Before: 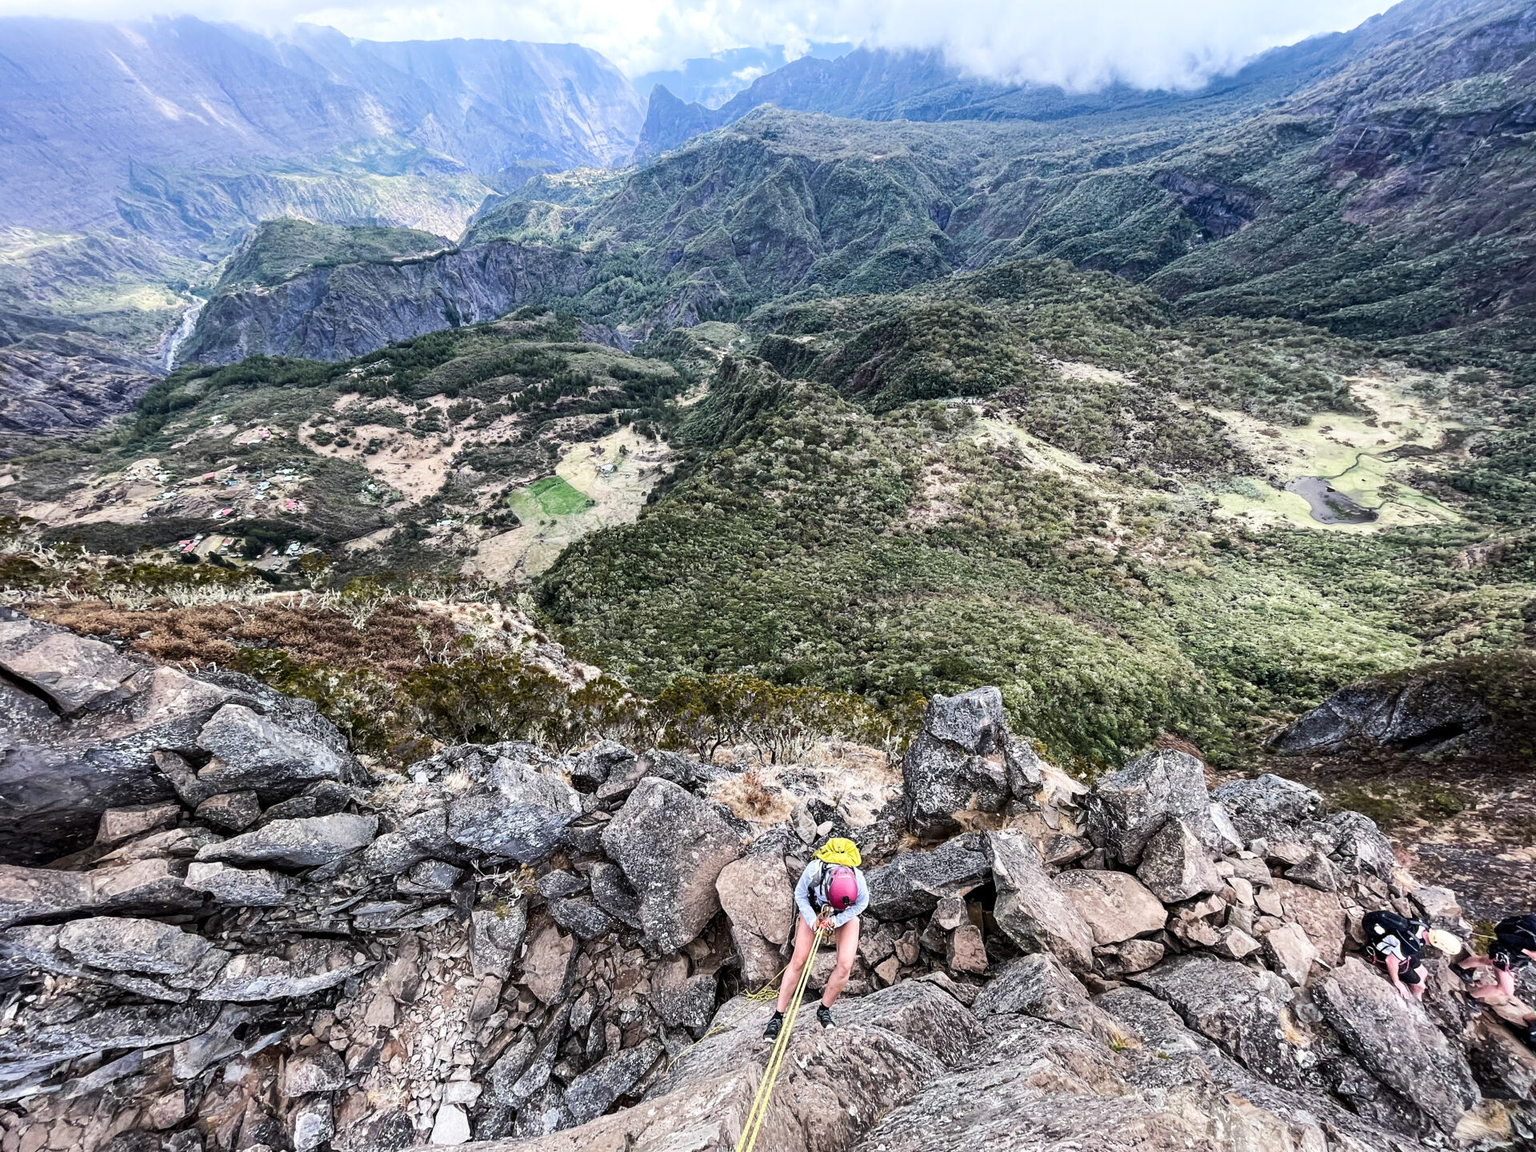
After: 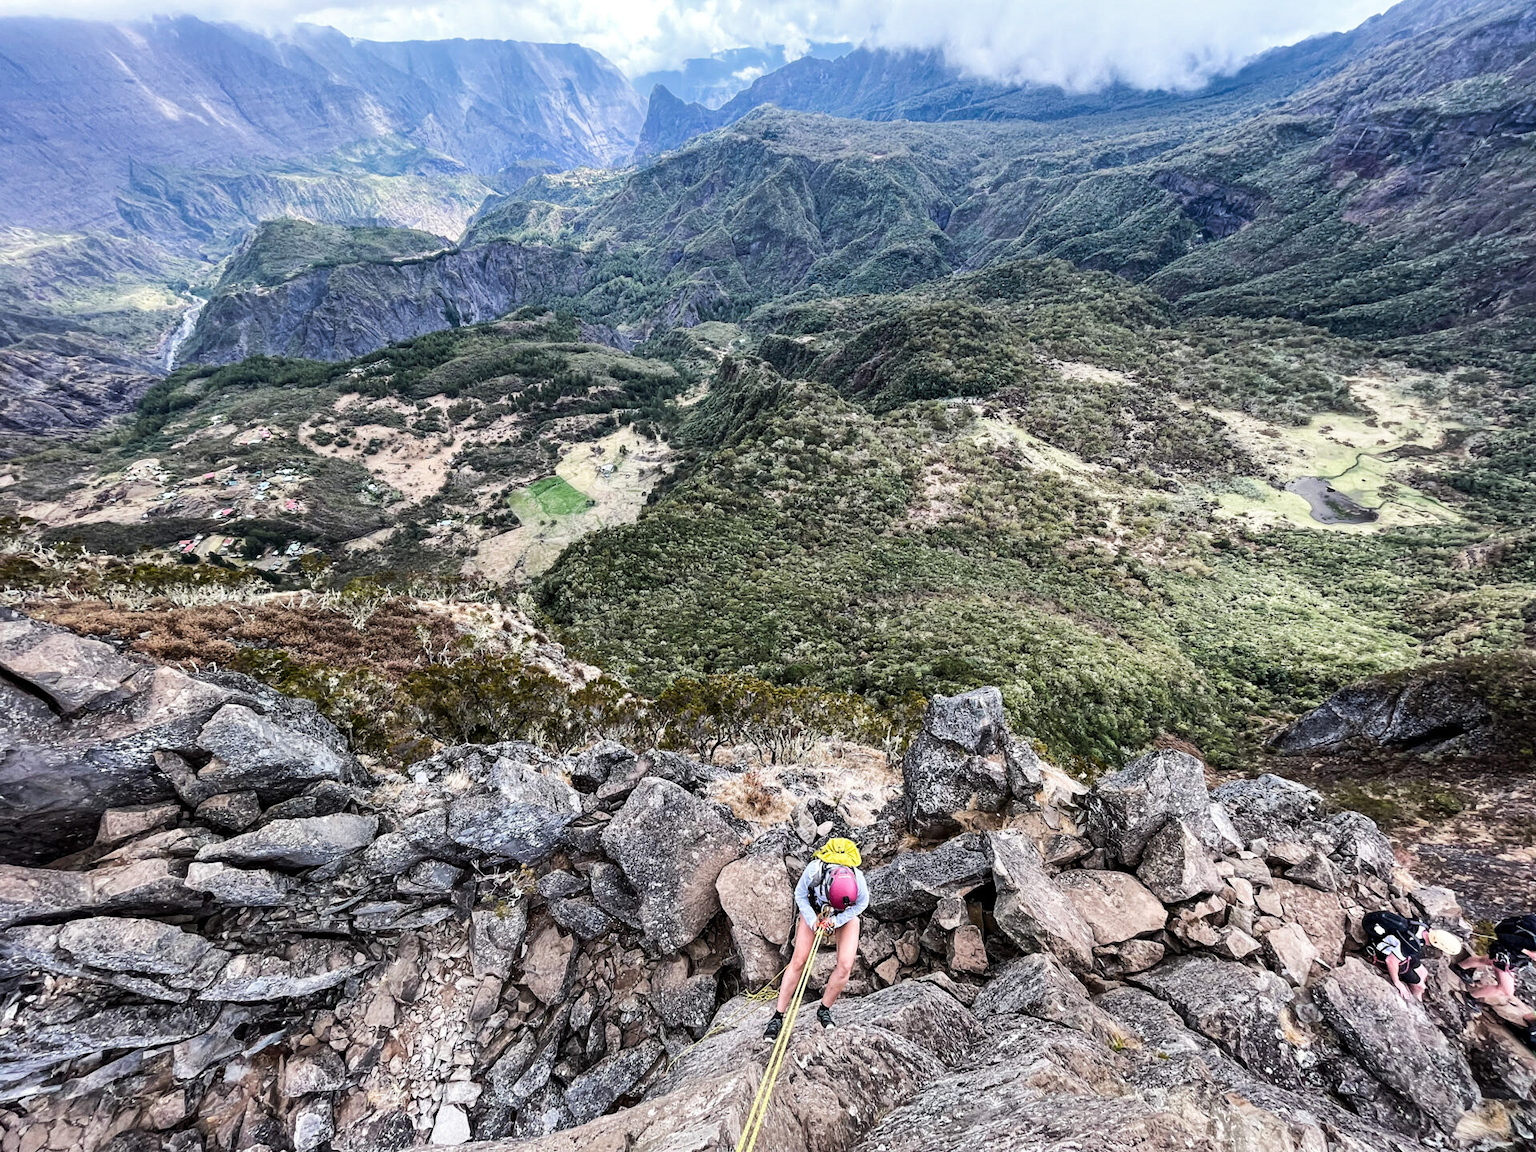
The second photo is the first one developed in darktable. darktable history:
shadows and highlights: shadows 59.86, soften with gaussian
